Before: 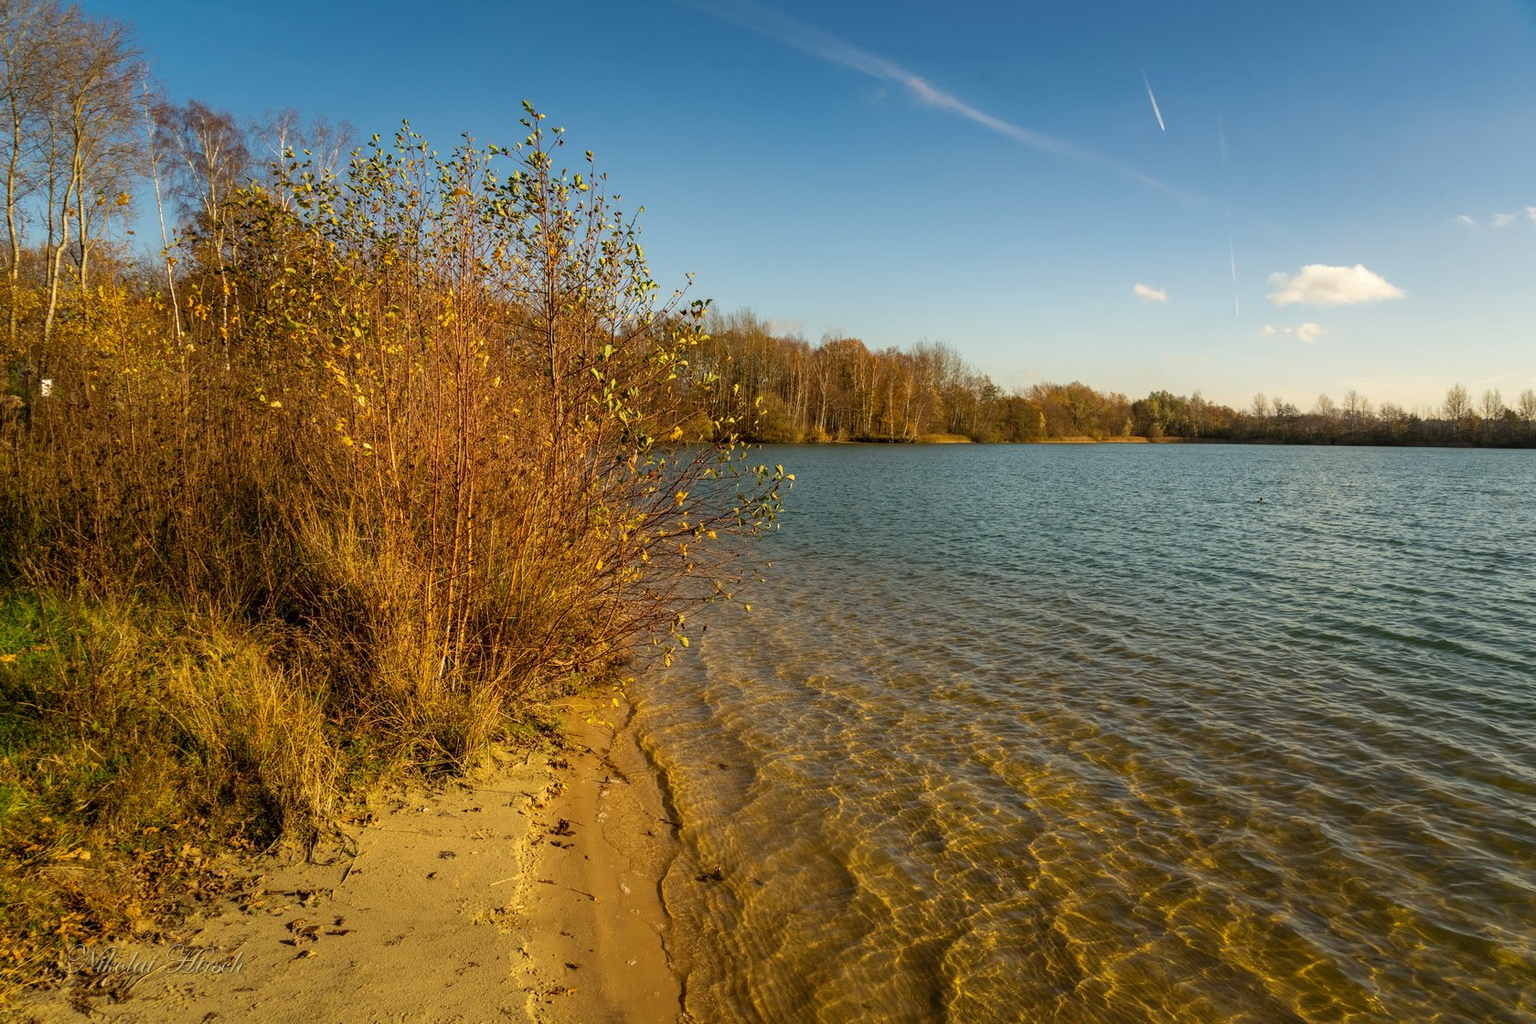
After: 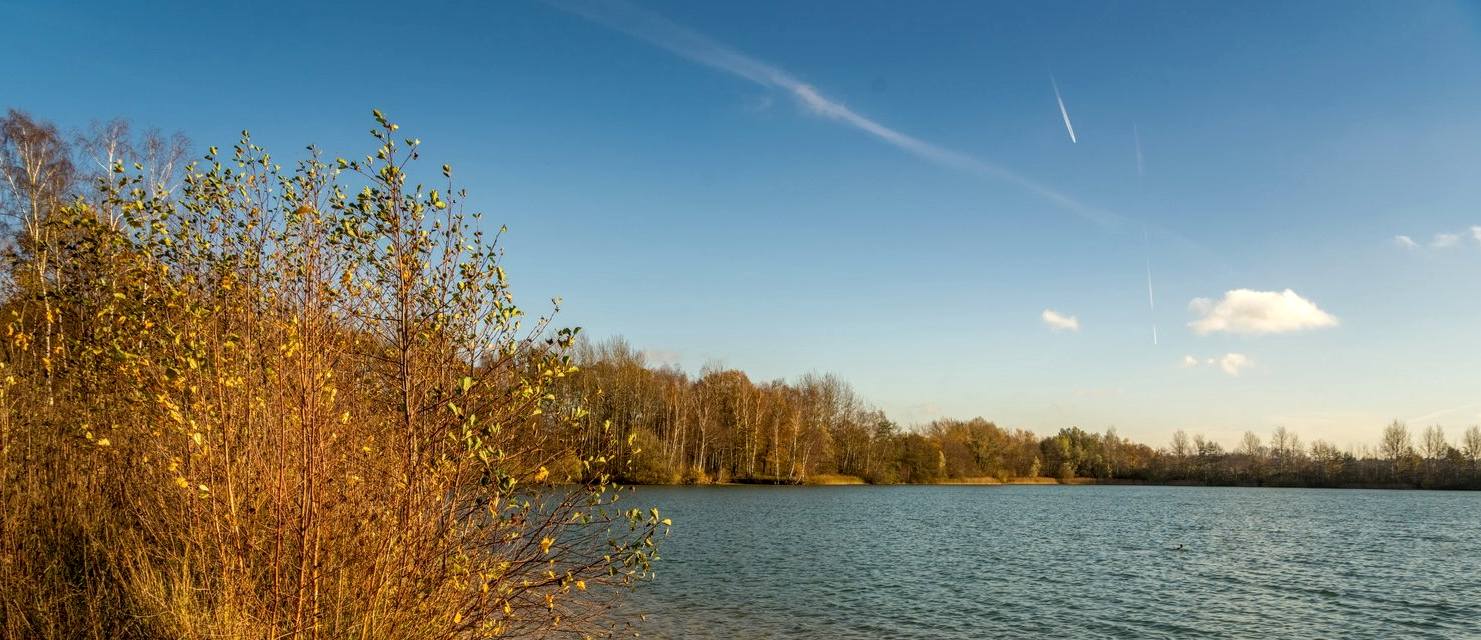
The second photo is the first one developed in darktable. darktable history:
local contrast: on, module defaults
crop and rotate: left 11.812%, bottom 42.776%
